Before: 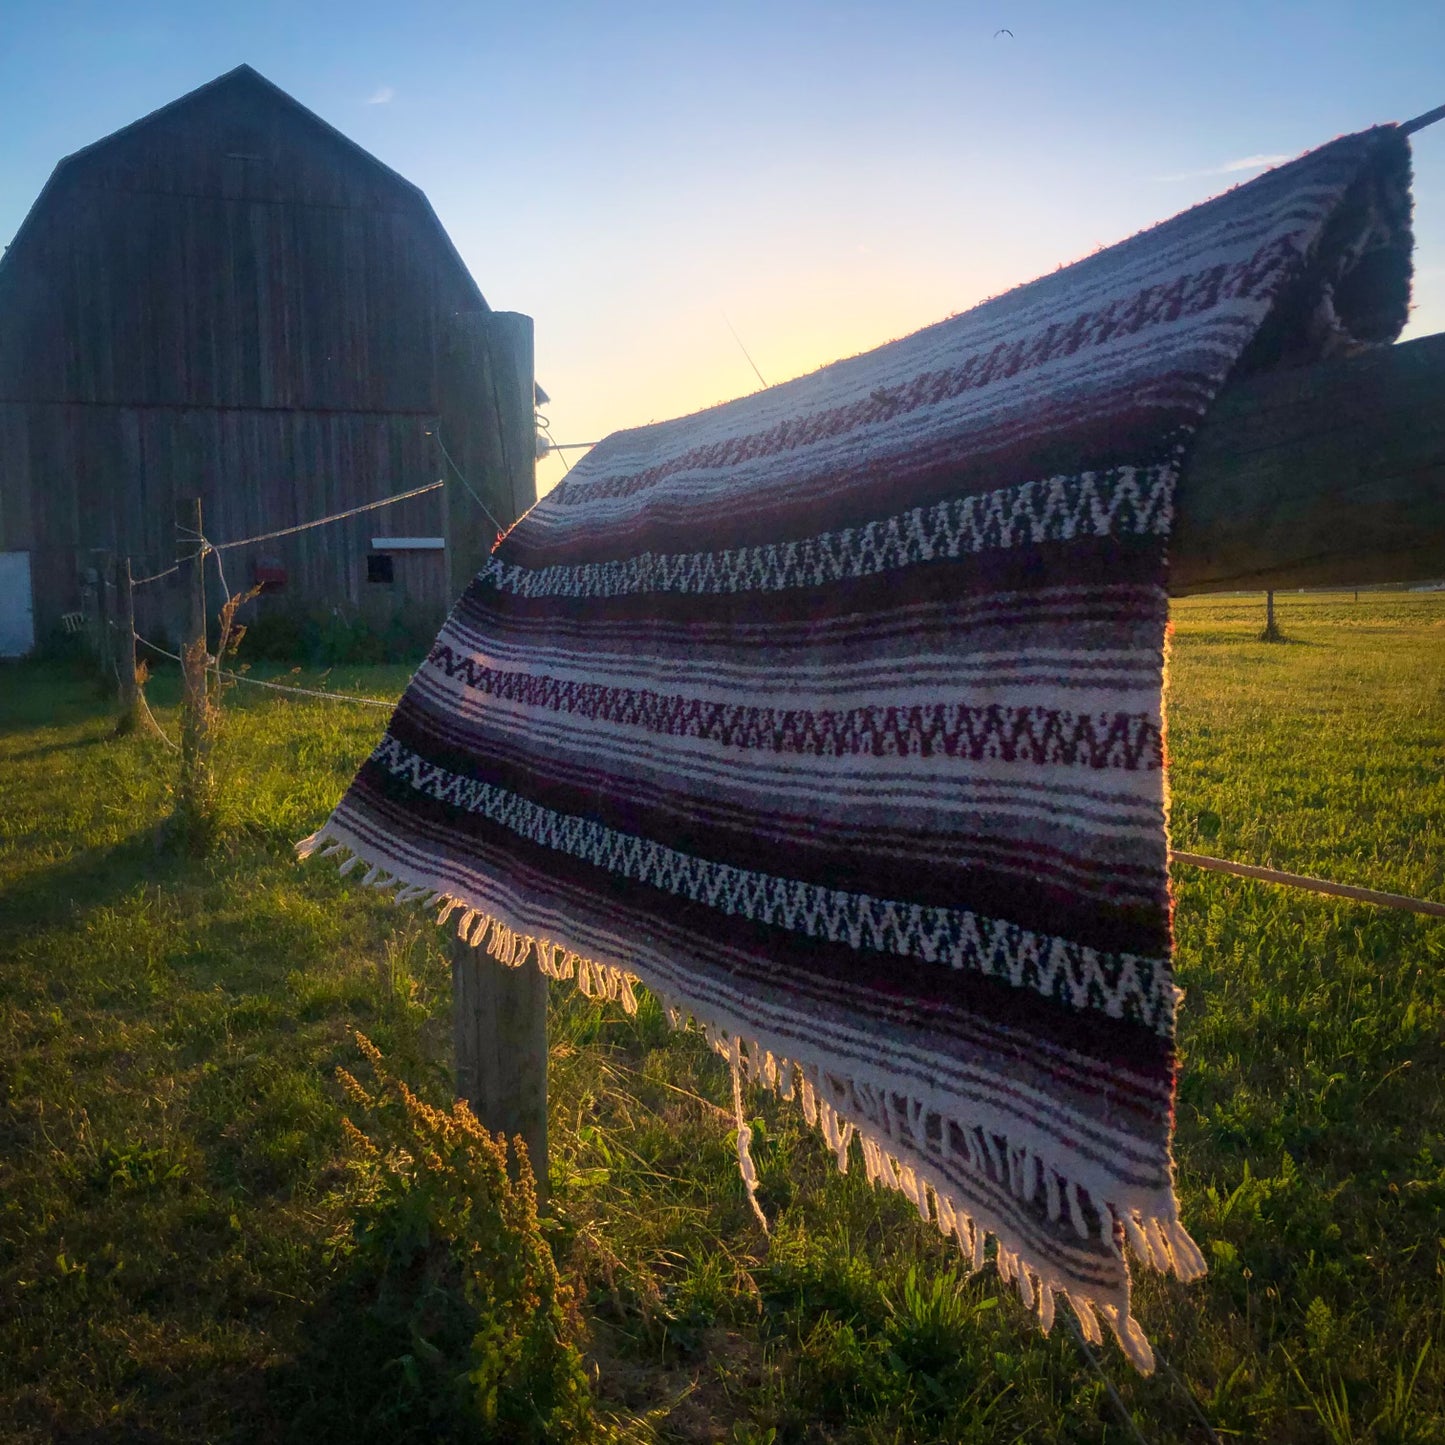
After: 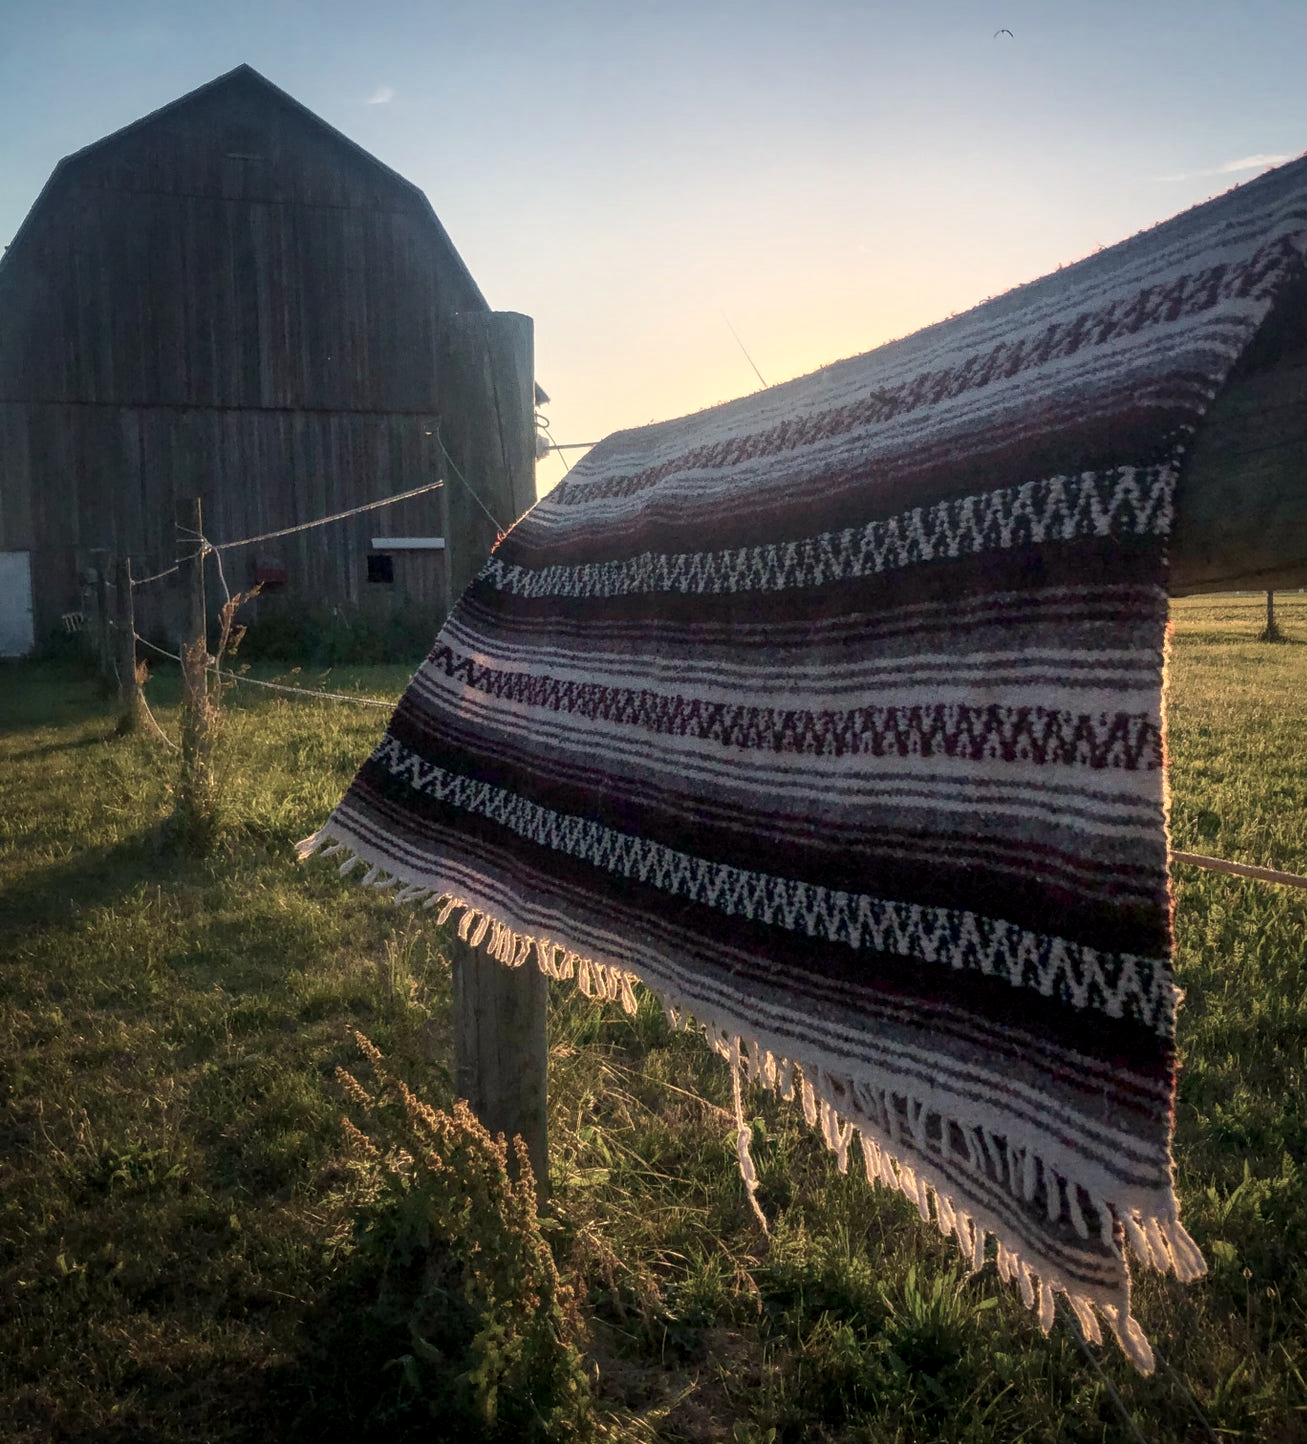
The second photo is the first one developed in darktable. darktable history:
contrast brightness saturation: contrast 0.1, saturation -0.36
crop: right 9.509%, bottom 0.031%
white balance: red 1.045, blue 0.932
local contrast: on, module defaults
